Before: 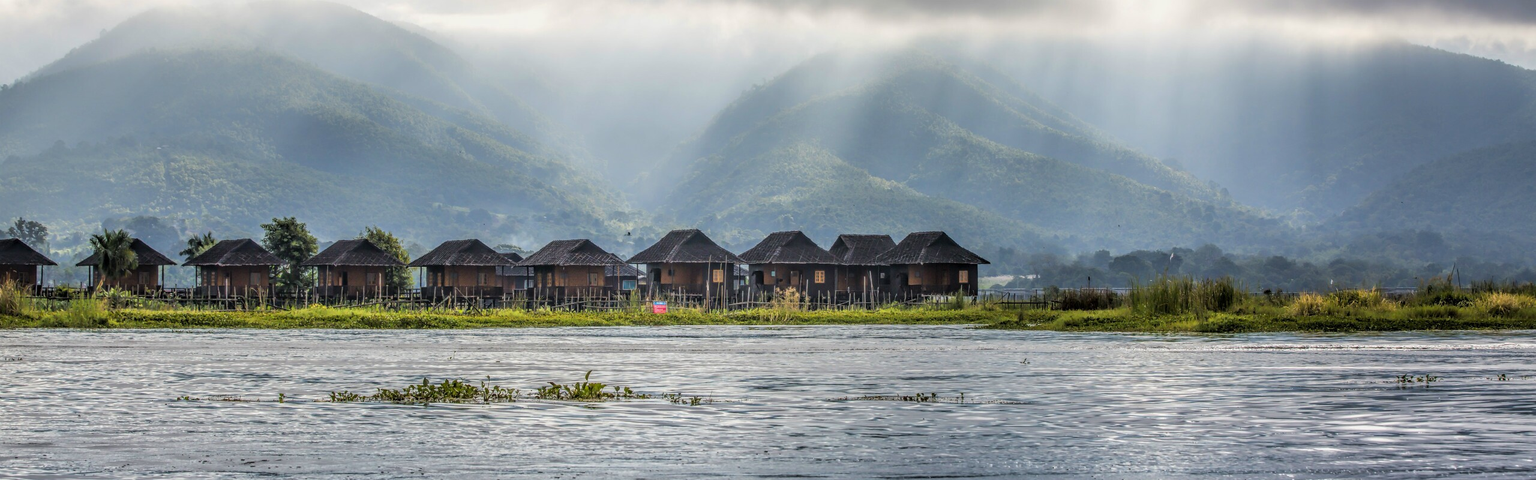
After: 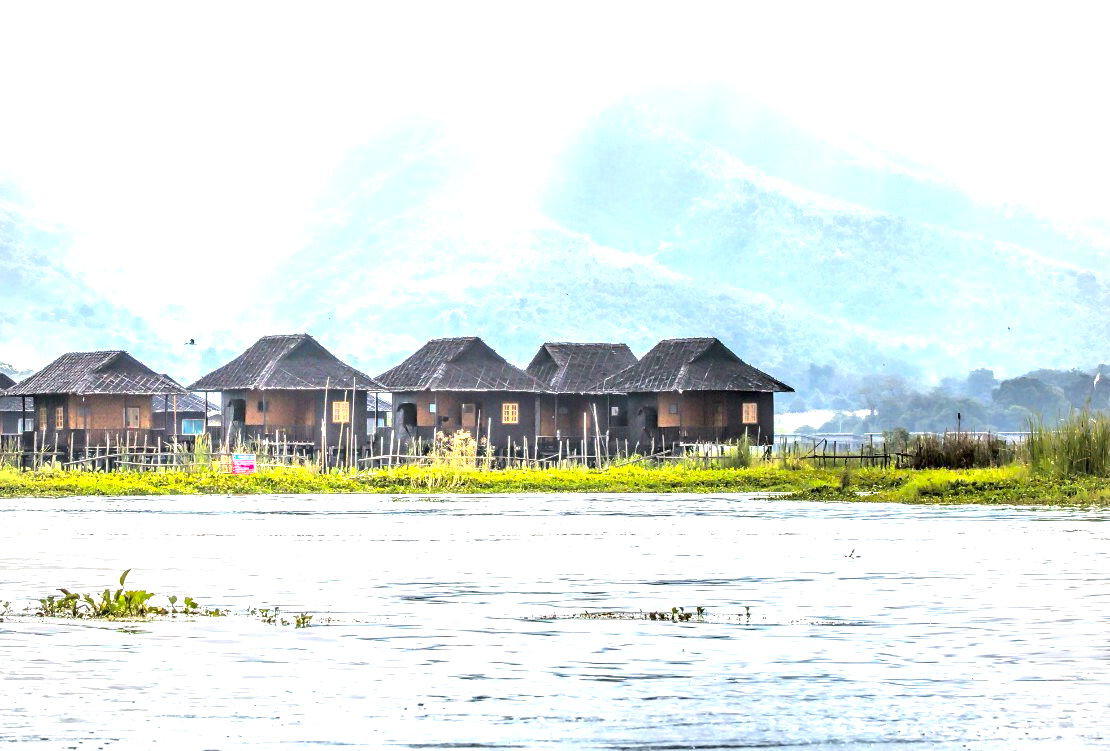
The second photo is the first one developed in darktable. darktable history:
vignetting: fall-off radius 60.92%
crop: left 33.452%, top 6.025%, right 23.155%
exposure: exposure 2.04 EV, compensate highlight preservation false
vibrance: vibrance 78%
